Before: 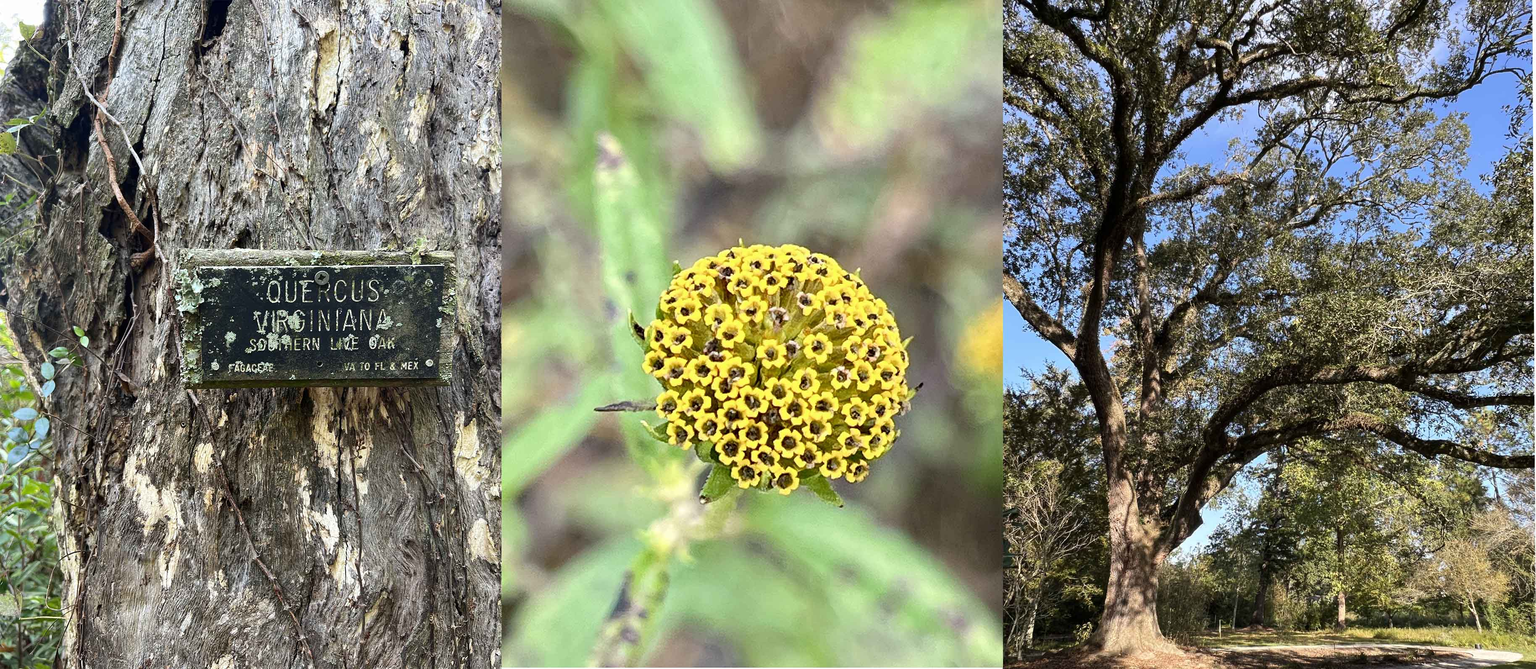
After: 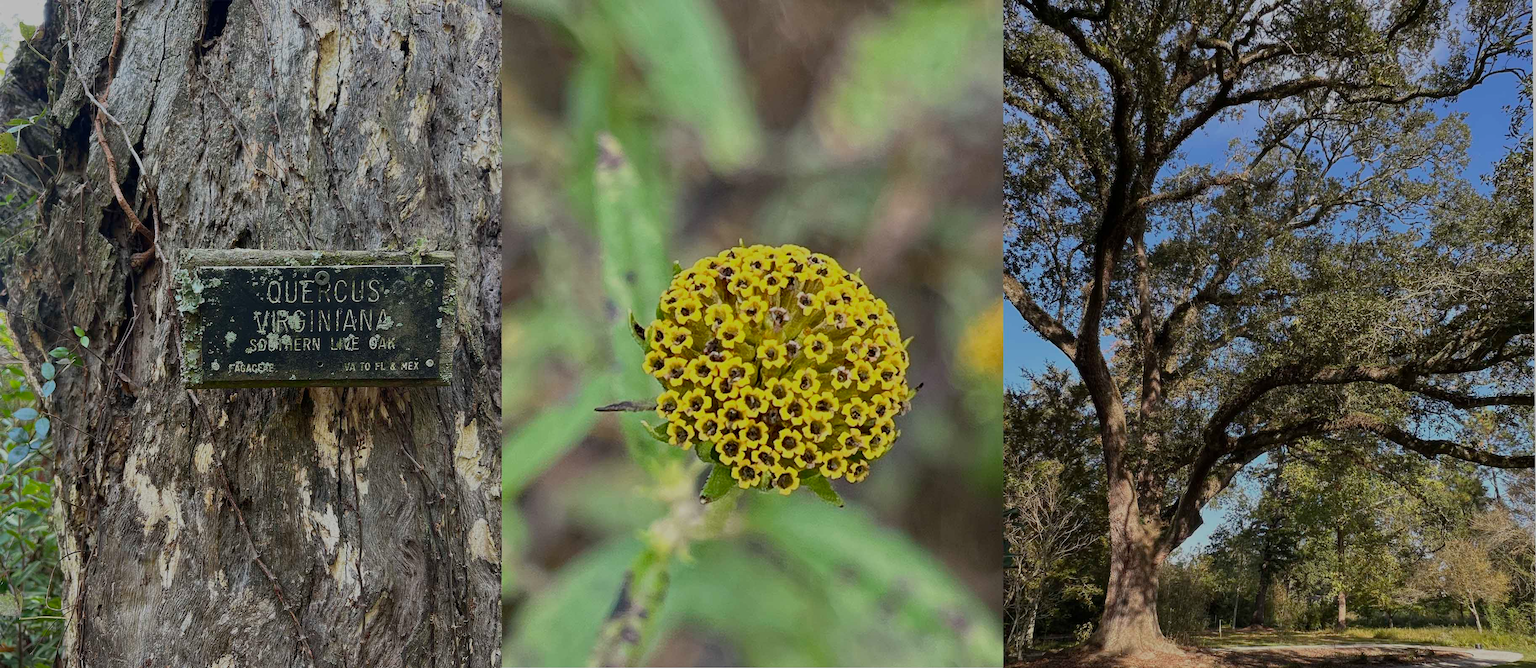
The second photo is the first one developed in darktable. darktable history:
tone equalizer: -8 EV -0.03 EV, -7 EV 0.013 EV, -6 EV -0.006 EV, -5 EV 0.006 EV, -4 EV -0.034 EV, -3 EV -0.231 EV, -2 EV -0.684 EV, -1 EV -0.959 EV, +0 EV -0.979 EV, smoothing diameter 24.95%, edges refinement/feathering 9.23, preserve details guided filter
